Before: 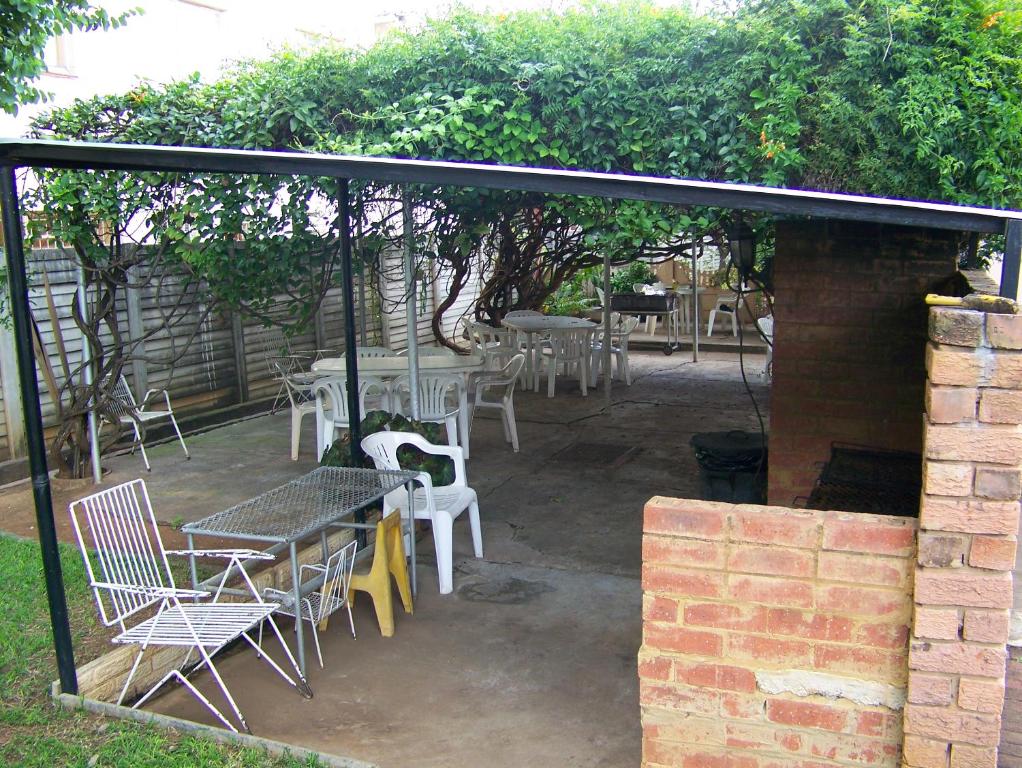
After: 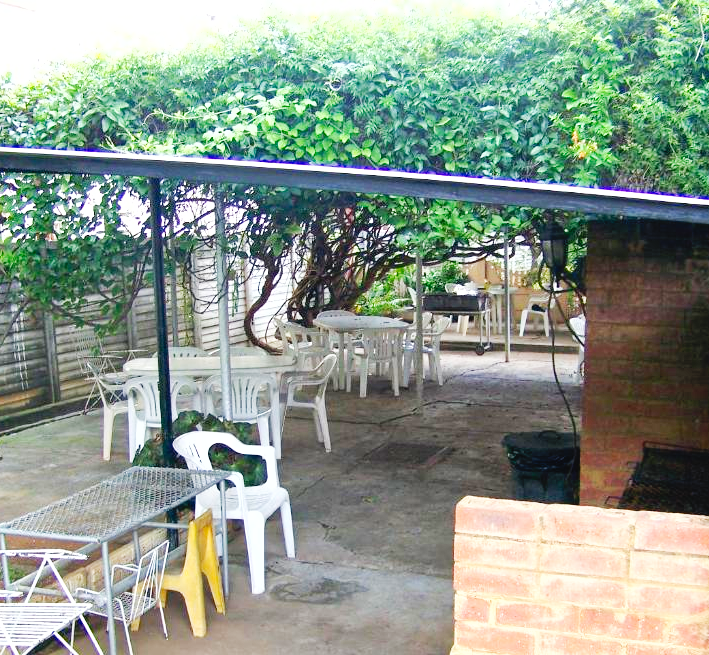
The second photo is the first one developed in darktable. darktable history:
tone equalizer: -8 EV -0.002 EV, -7 EV 0.004 EV, -6 EV -0.021 EV, -5 EV 0.021 EV, -4 EV -0.011 EV, -3 EV 0.011 EV, -2 EV -0.09 EV, -1 EV -0.273 EV, +0 EV -0.592 EV
exposure: exposure 1.213 EV, compensate highlight preservation false
tone curve: curves: ch0 [(0, 0.021) (0.148, 0.076) (0.232, 0.191) (0.398, 0.423) (0.572, 0.672) (0.705, 0.812) (0.877, 0.931) (0.99, 0.987)]; ch1 [(0, 0) (0.377, 0.325) (0.493, 0.486) (0.508, 0.502) (0.515, 0.514) (0.554, 0.586) (0.623, 0.658) (0.701, 0.704) (0.778, 0.751) (1, 1)]; ch2 [(0, 0) (0.431, 0.398) (0.485, 0.486) (0.495, 0.498) (0.511, 0.507) (0.58, 0.66) (0.679, 0.757) (0.749, 0.829) (1, 0.991)], preserve colors none
crop: left 18.485%, right 12.12%, bottom 14.277%
shadows and highlights: shadows 25.03, highlights -24.68
